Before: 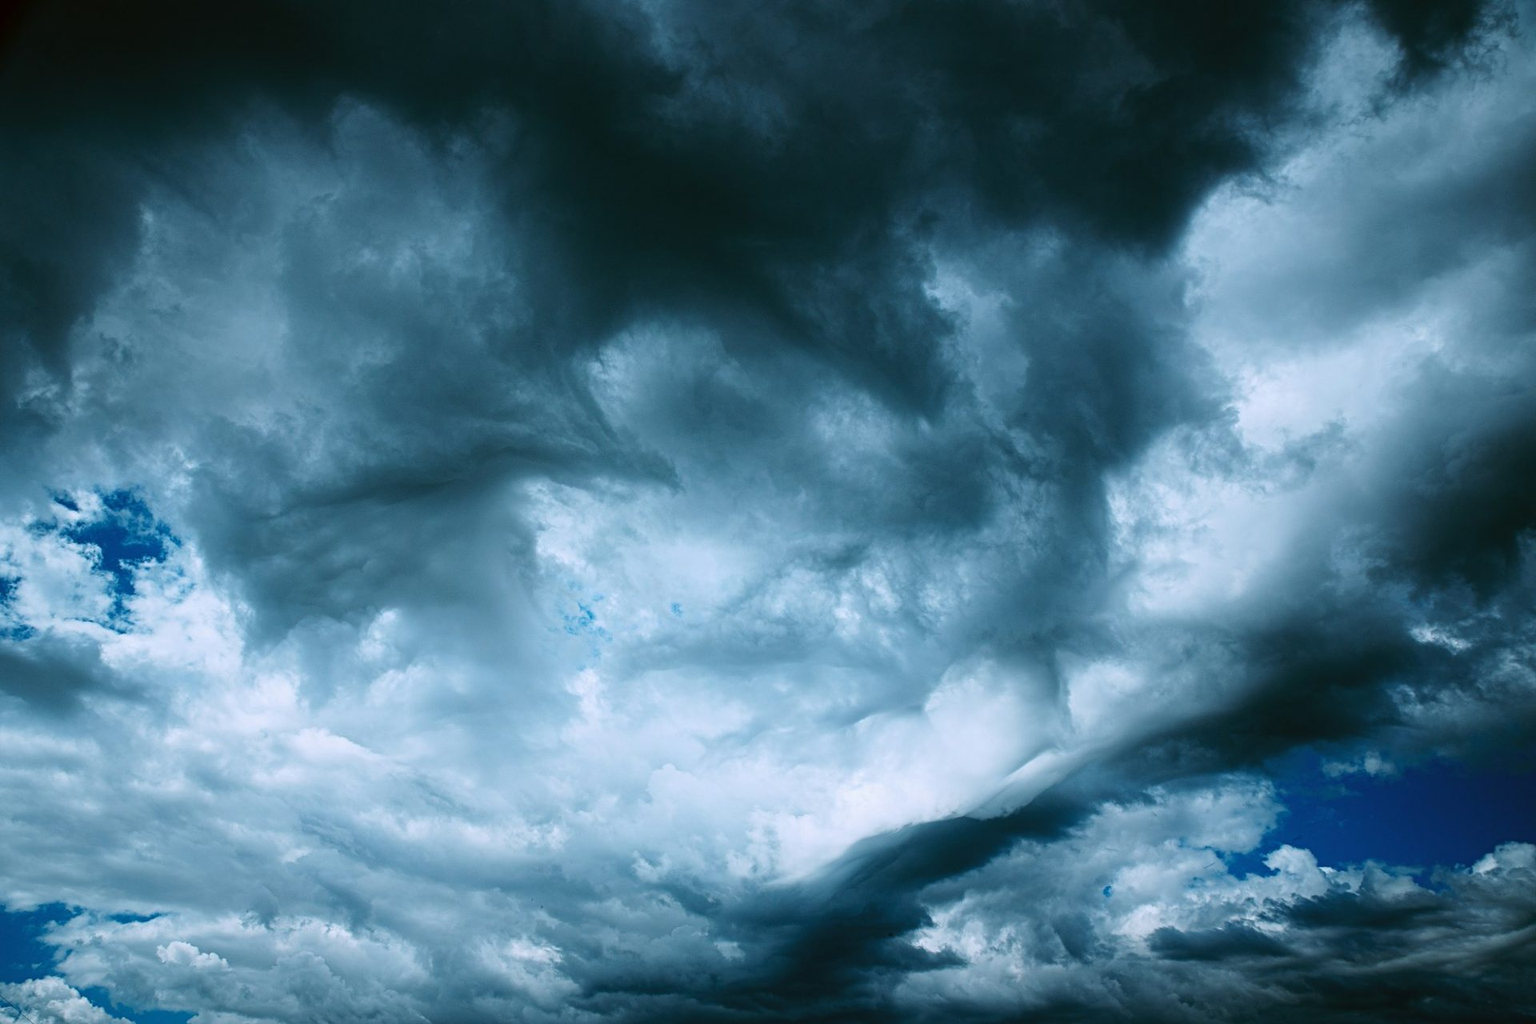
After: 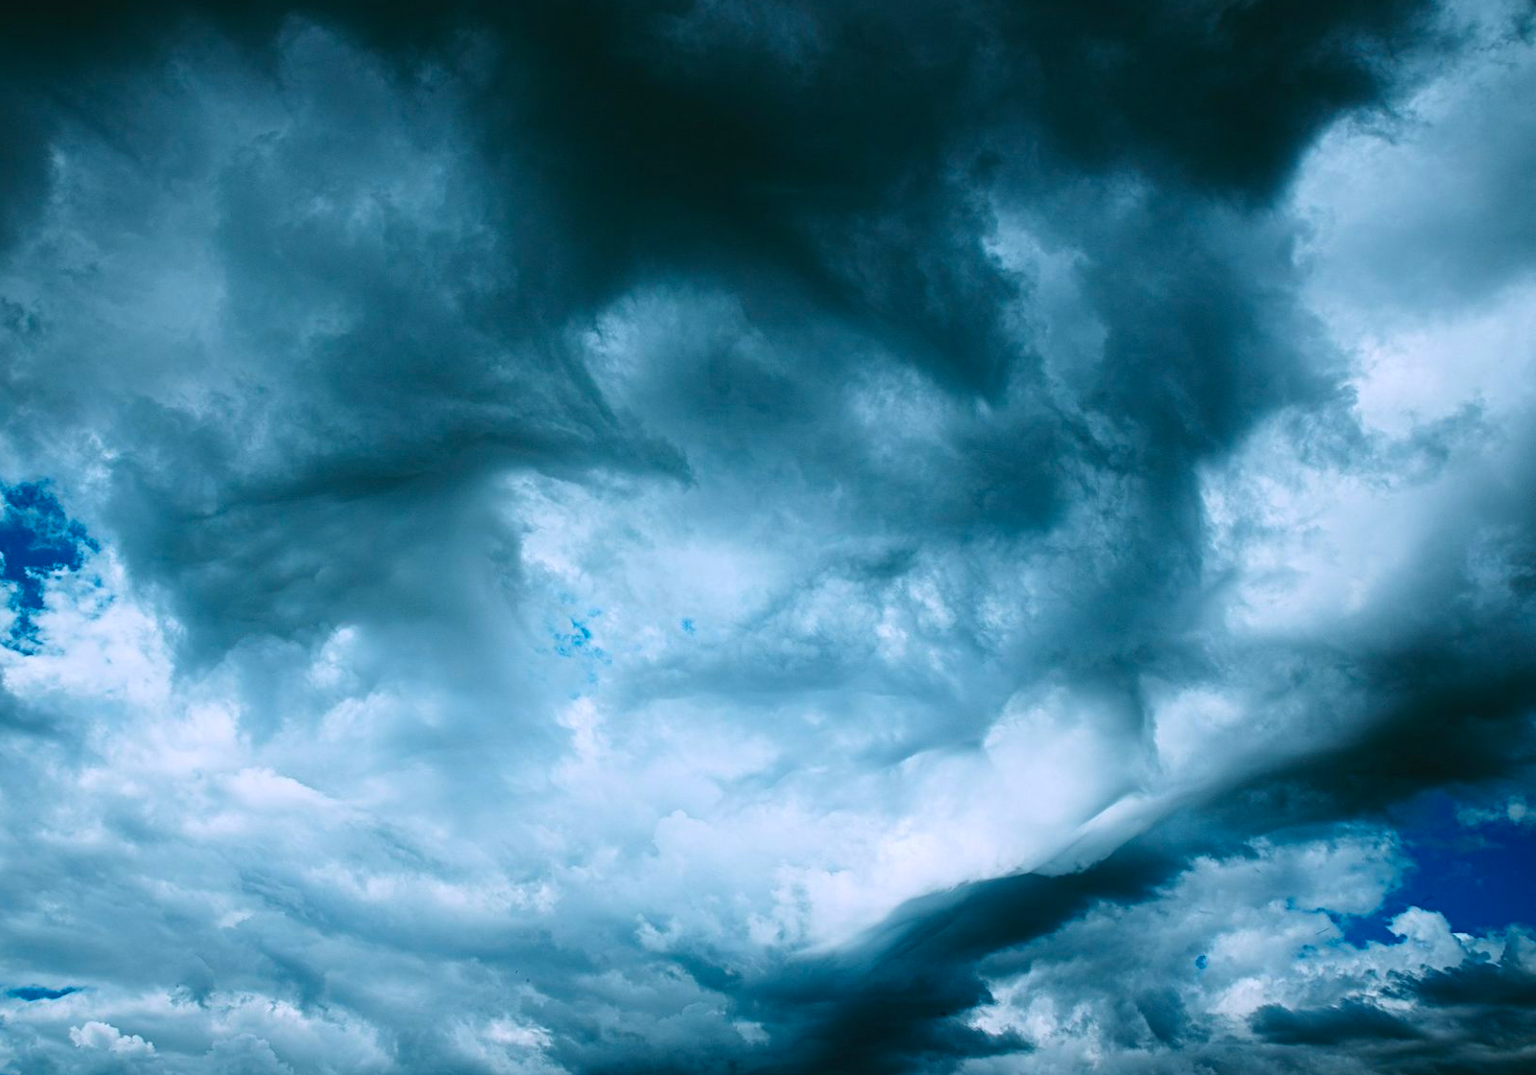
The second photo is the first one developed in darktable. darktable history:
crop: left 6.446%, top 8.188%, right 9.538%, bottom 3.548%
color balance rgb: perceptual saturation grading › global saturation 20%, global vibrance 20%
